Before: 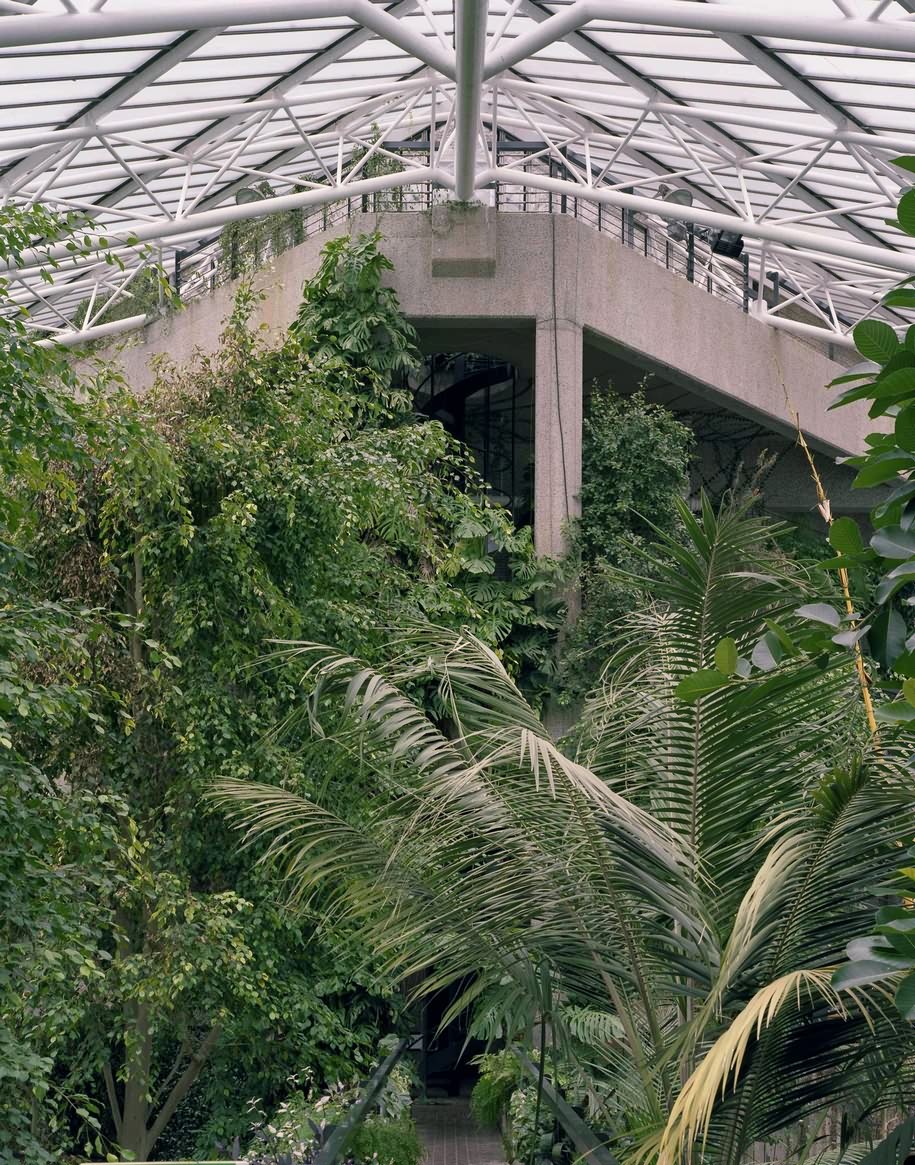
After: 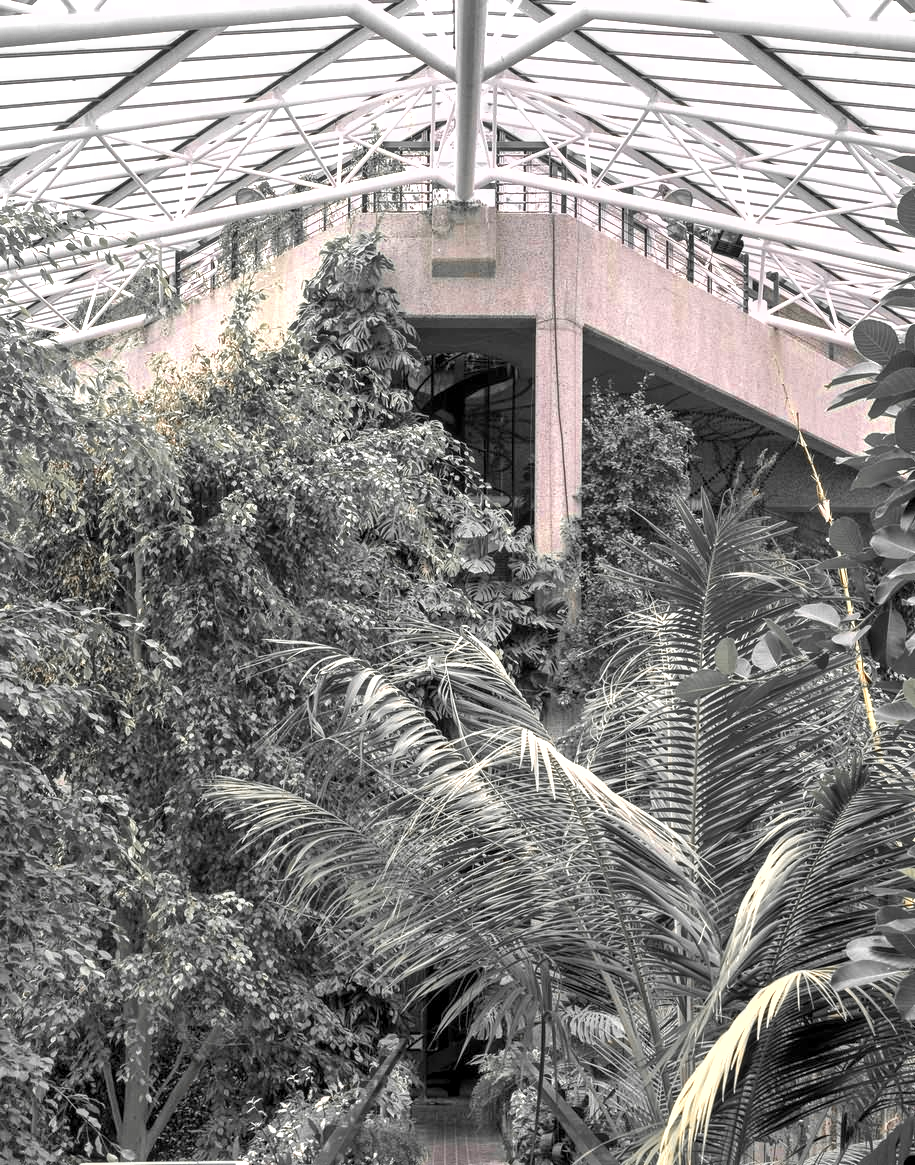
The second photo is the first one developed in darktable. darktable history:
exposure: exposure 1.061 EV, compensate highlight preservation false
shadows and highlights: radius 125.46, shadows 21.19, highlights -21.19, low approximation 0.01
local contrast: on, module defaults
color zones: curves: ch0 [(0, 0.447) (0.184, 0.543) (0.323, 0.476) (0.429, 0.445) (0.571, 0.443) (0.714, 0.451) (0.857, 0.452) (1, 0.447)]; ch1 [(0, 0.464) (0.176, 0.46) (0.287, 0.177) (0.429, 0.002) (0.571, 0) (0.714, 0) (0.857, 0) (1, 0.464)], mix 20%
